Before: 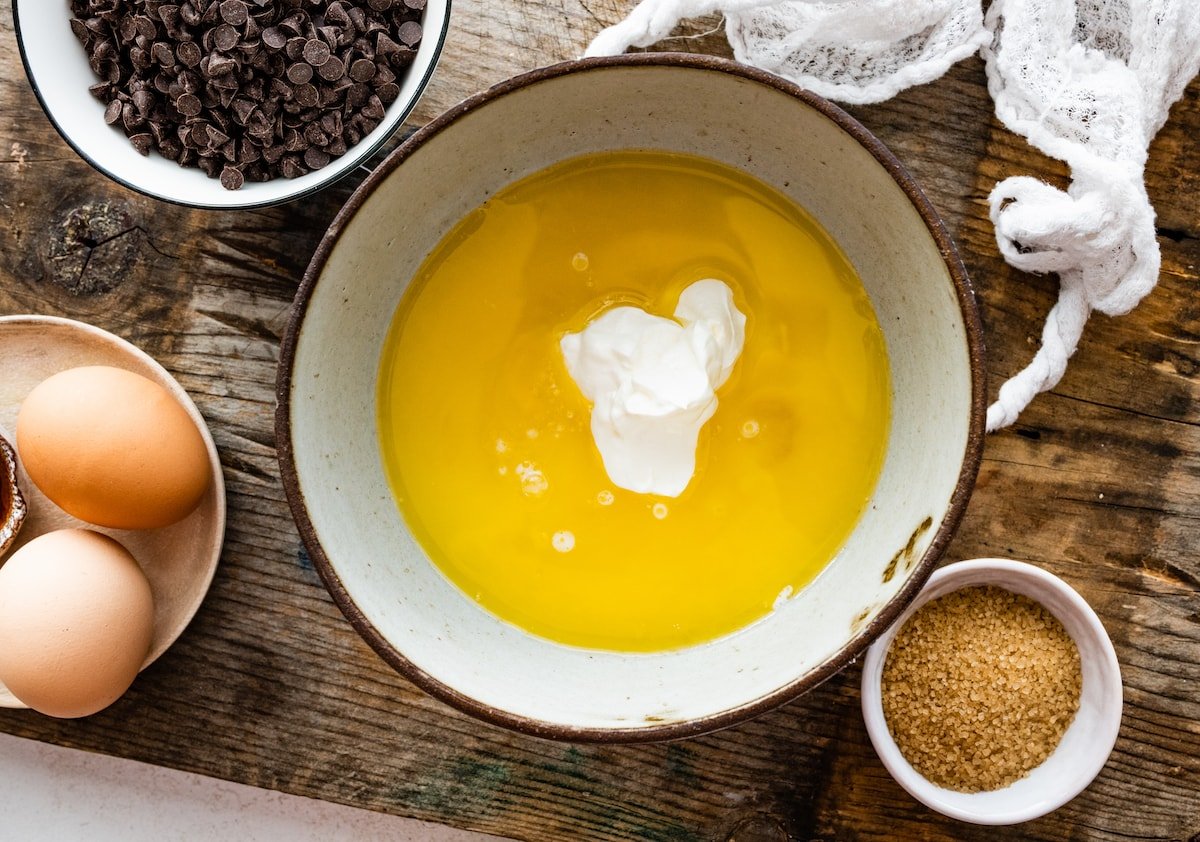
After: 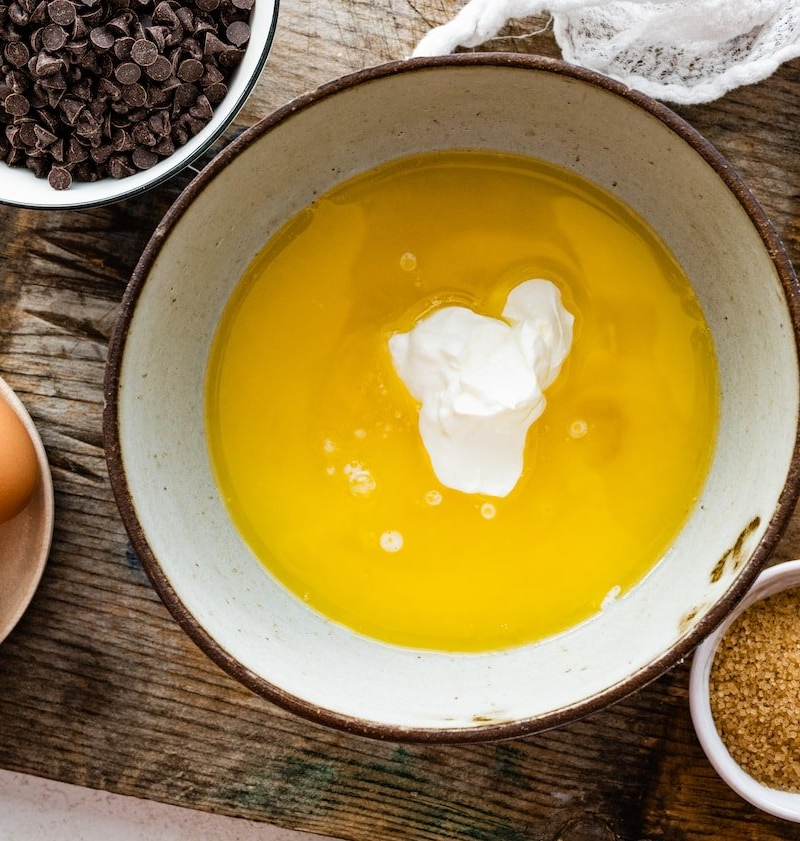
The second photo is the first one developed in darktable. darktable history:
crop and rotate: left 14.357%, right 18.934%
